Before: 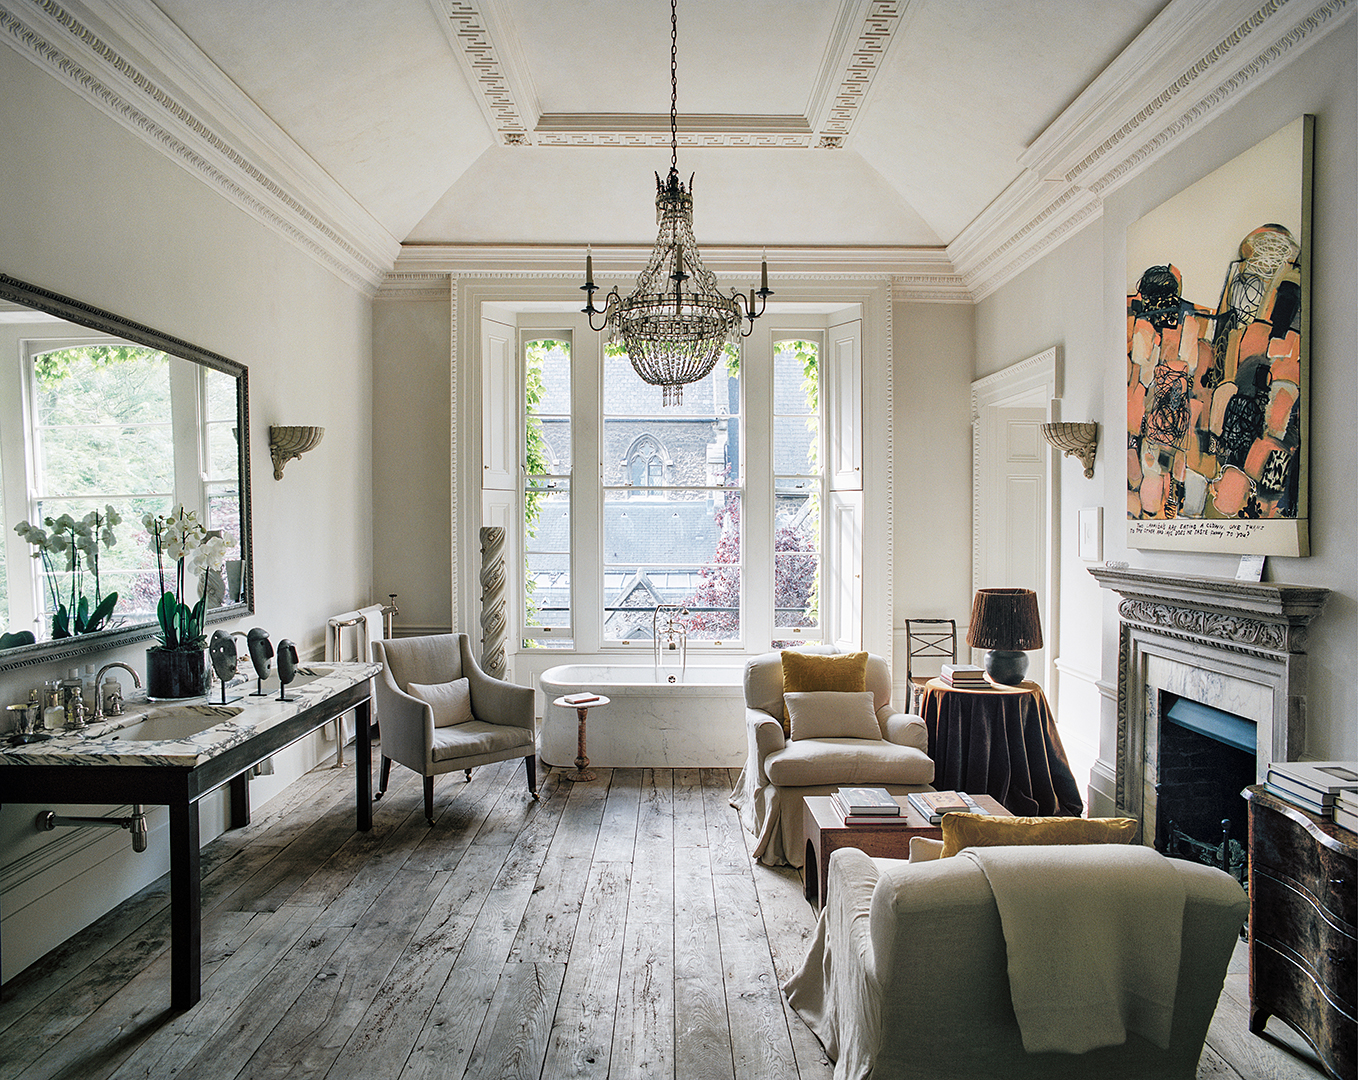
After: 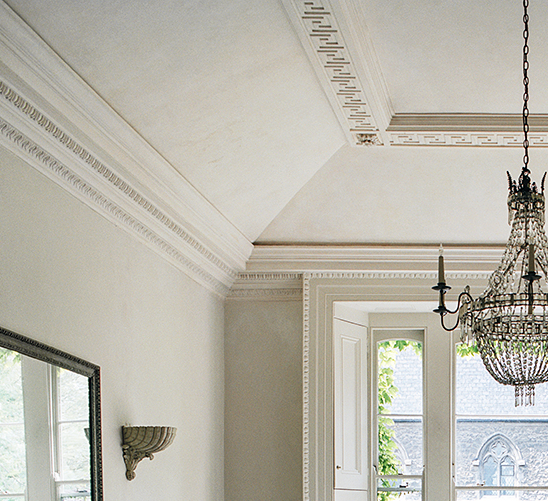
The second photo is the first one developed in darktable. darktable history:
crop and rotate: left 10.944%, top 0.06%, right 48.663%, bottom 53.52%
shadows and highlights: shadows -31.24, highlights 29.32
